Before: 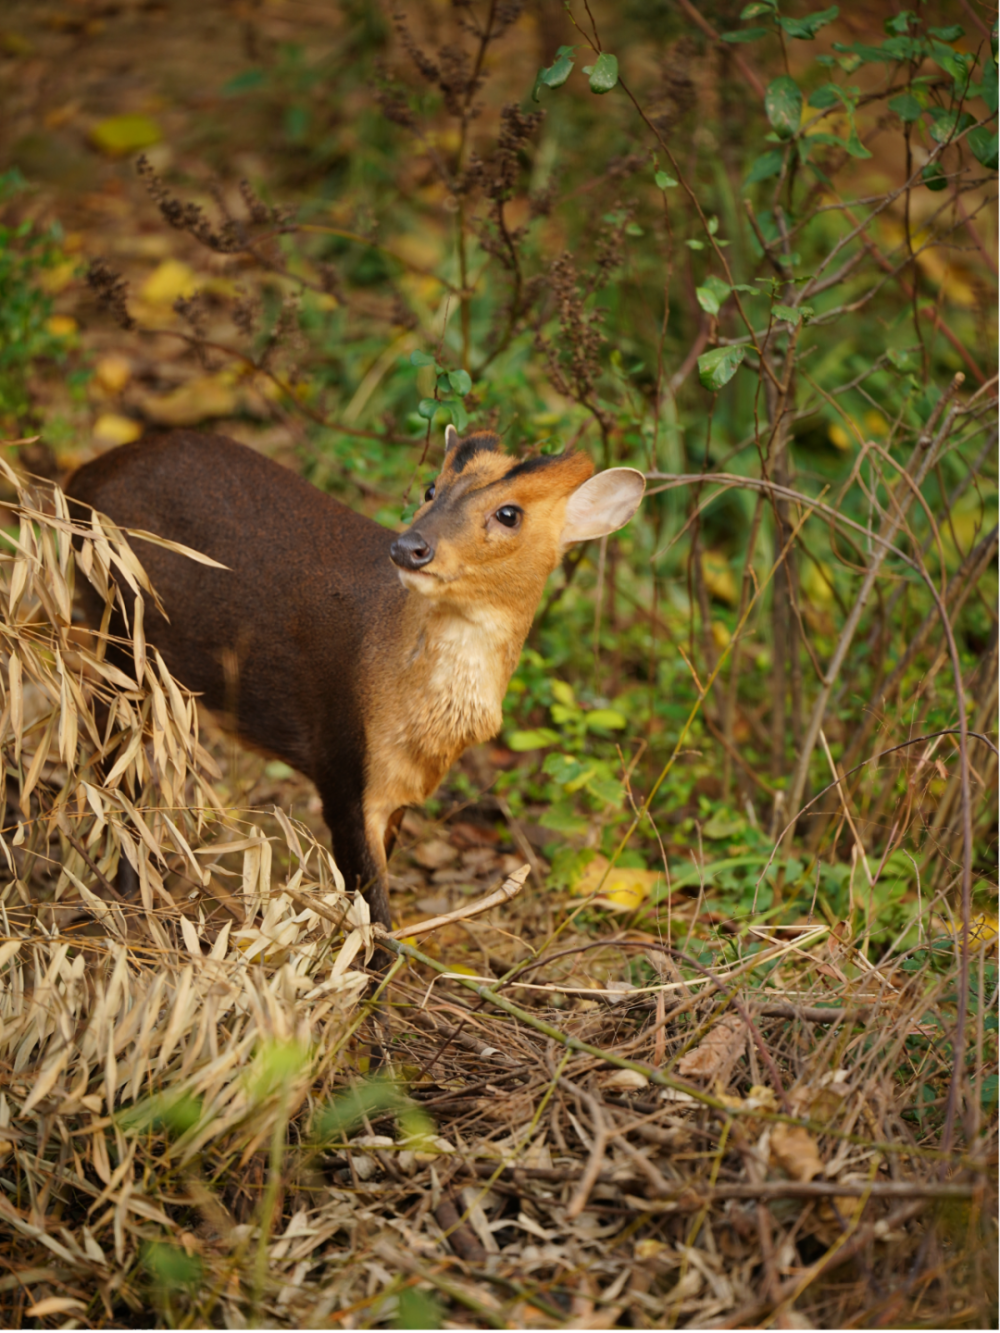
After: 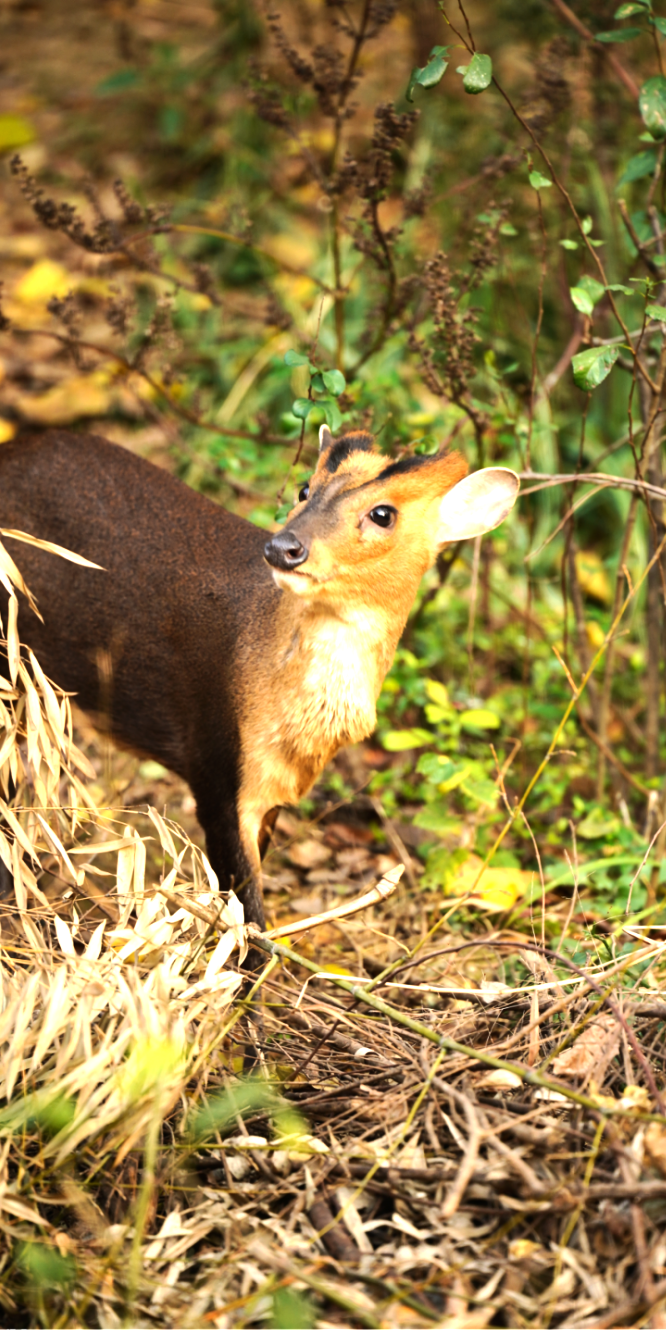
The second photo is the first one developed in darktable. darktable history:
crop and rotate: left 12.673%, right 20.66%
exposure: black level correction 0, exposure 0.7 EV, compensate highlight preservation false
tone equalizer: -8 EV -0.75 EV, -7 EV -0.7 EV, -6 EV -0.6 EV, -5 EV -0.4 EV, -3 EV 0.4 EV, -2 EV 0.6 EV, -1 EV 0.7 EV, +0 EV 0.75 EV, edges refinement/feathering 500, mask exposure compensation -1.57 EV, preserve details no
